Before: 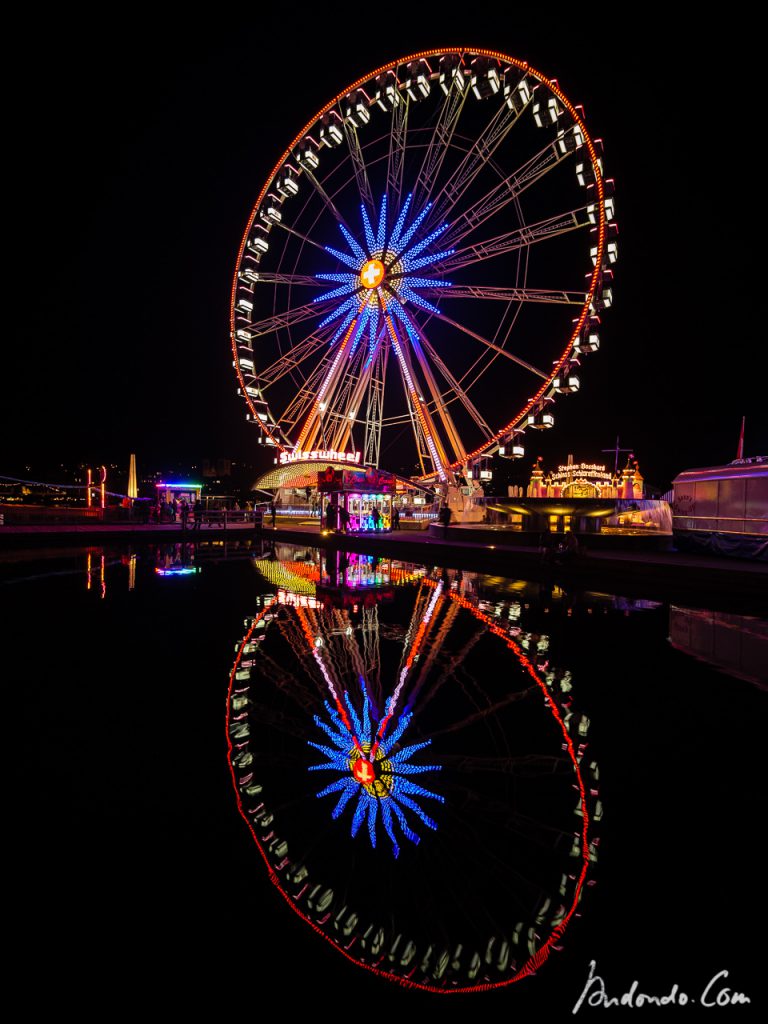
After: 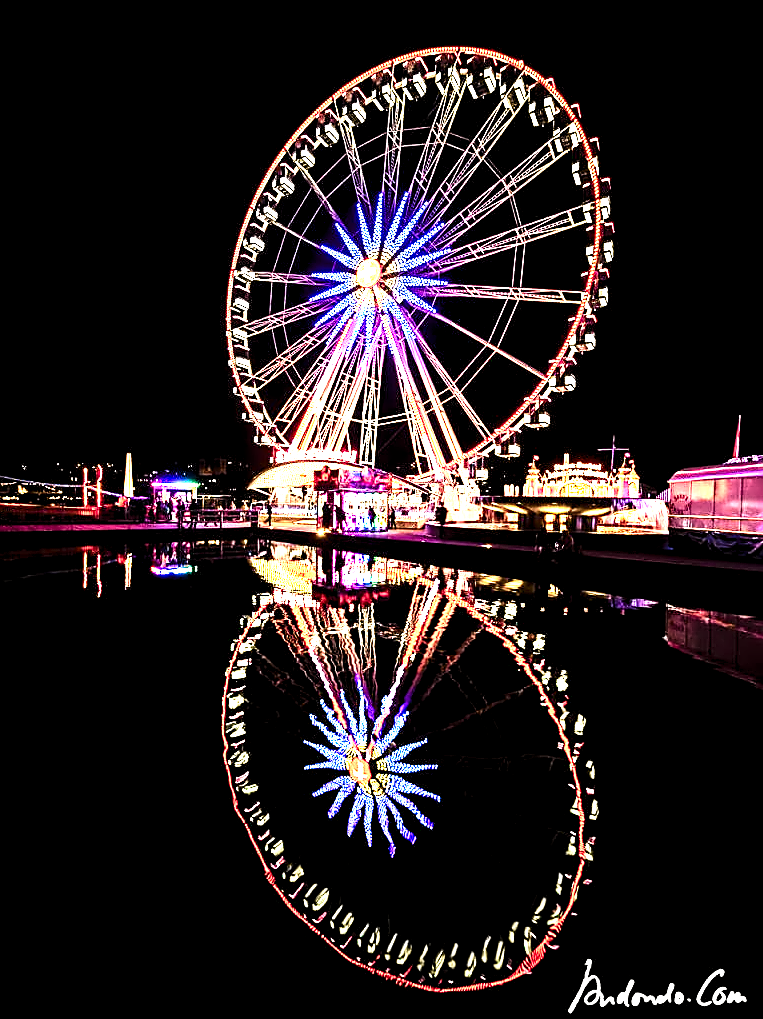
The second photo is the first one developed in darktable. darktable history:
crop and rotate: left 0.614%, top 0.179%, bottom 0.309%
sharpen: on, module defaults
base curve: curves: ch0 [(0, 0) (0.088, 0.125) (0.176, 0.251) (0.354, 0.501) (0.613, 0.749) (1, 0.877)], preserve colors none
contrast equalizer: y [[0.5 ×4, 0.524, 0.59], [0.5 ×6], [0.5 ×6], [0, 0, 0, 0.01, 0.045, 0.012], [0, 0, 0, 0.044, 0.195, 0.131]]
tone curve: curves: ch0 [(0.014, 0) (0.13, 0.09) (0.227, 0.211) (0.346, 0.388) (0.499, 0.598) (0.662, 0.76) (0.795, 0.846) (1, 0.969)]; ch1 [(0, 0) (0.366, 0.367) (0.447, 0.417) (0.473, 0.484) (0.504, 0.502) (0.525, 0.518) (0.564, 0.548) (0.639, 0.643) (1, 1)]; ch2 [(0, 0) (0.333, 0.346) (0.375, 0.375) (0.424, 0.43) (0.476, 0.498) (0.496, 0.505) (0.517, 0.515) (0.542, 0.564) (0.583, 0.6) (0.64, 0.622) (0.723, 0.676) (1, 1)], color space Lab, independent channels, preserve colors none
exposure: black level correction 0.001, exposure 1.3 EV, compensate highlight preservation false
velvia: strength 15%
levels: levels [0.012, 0.367, 0.697]
